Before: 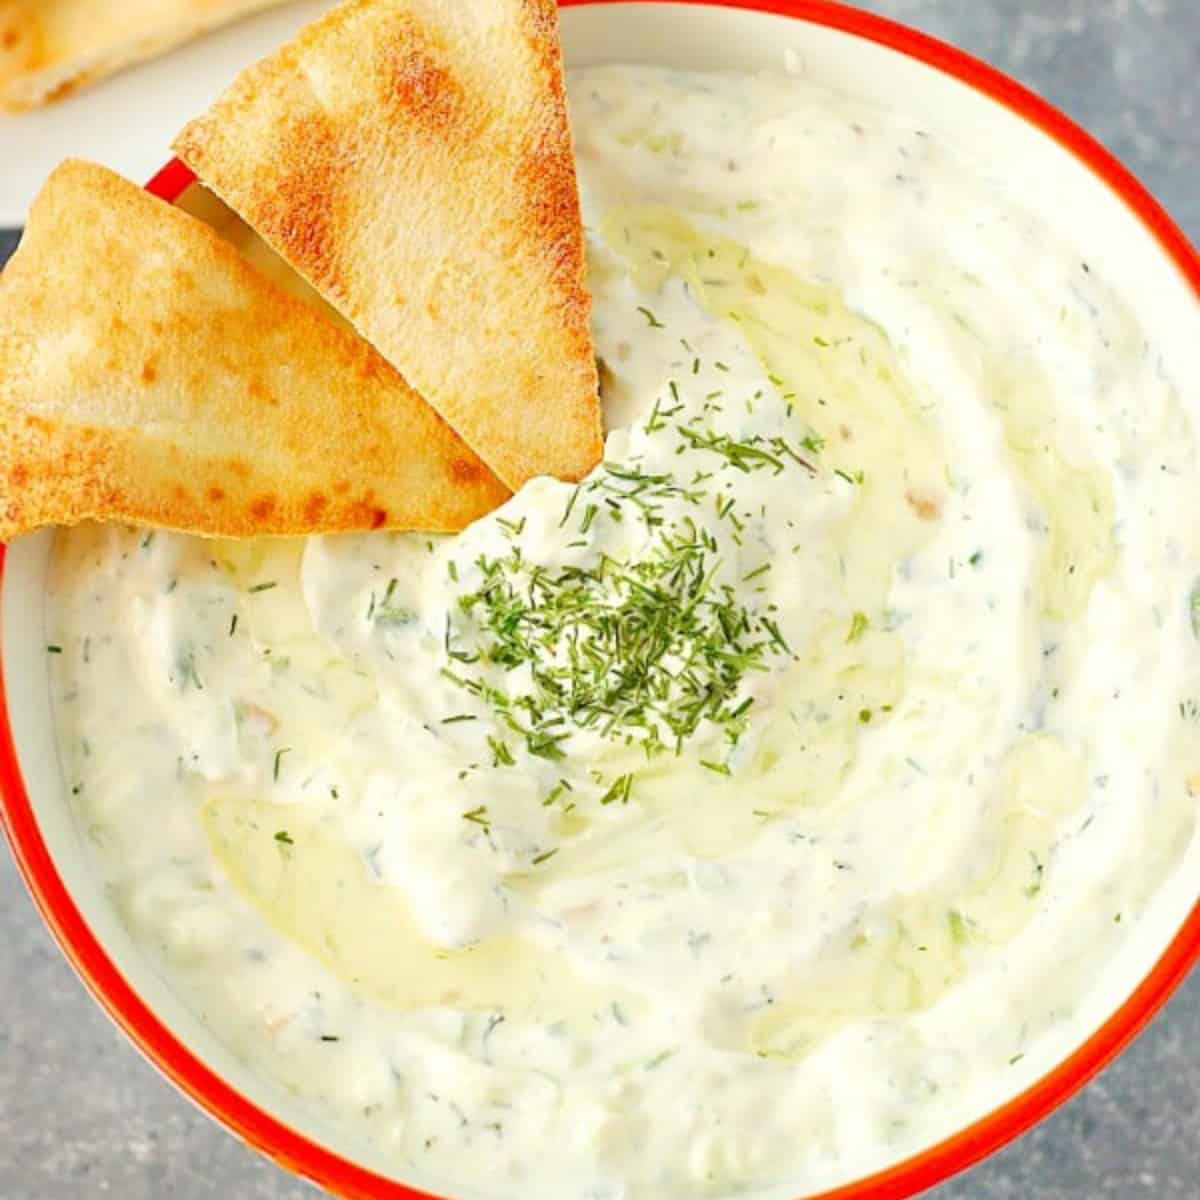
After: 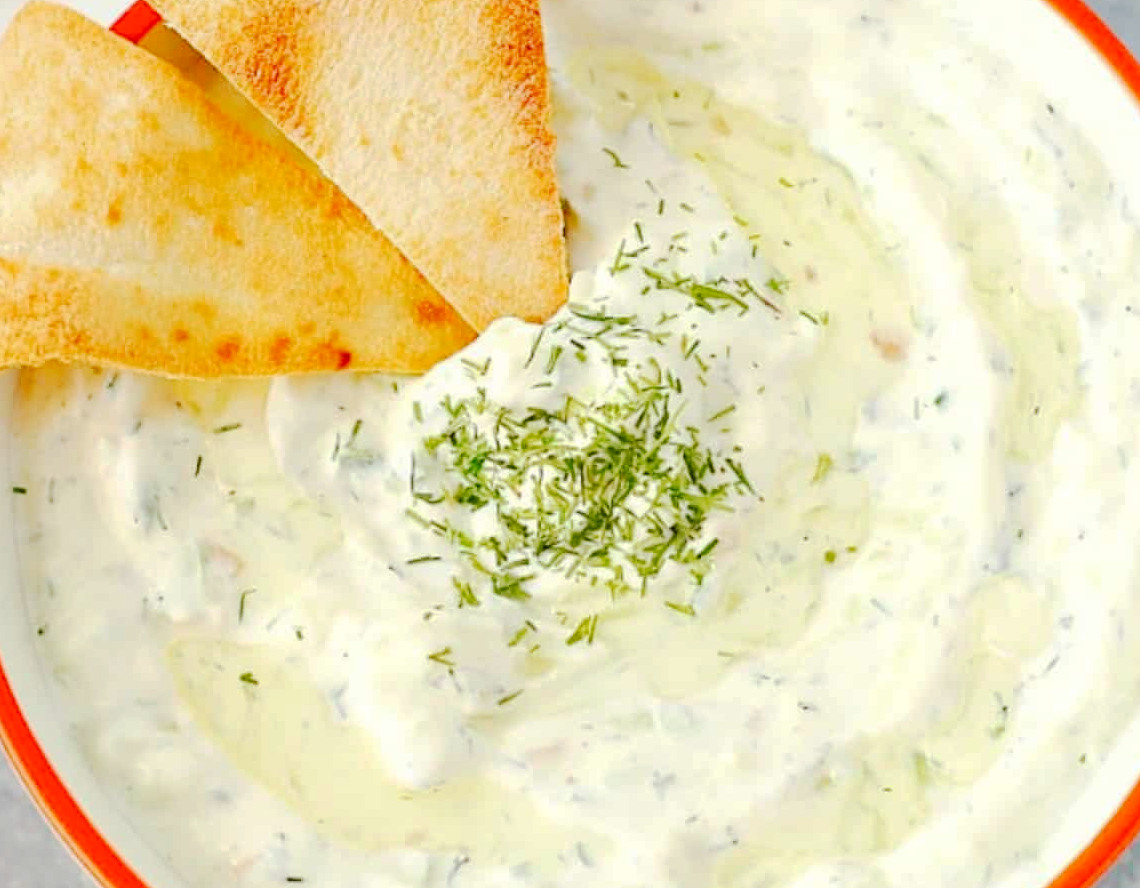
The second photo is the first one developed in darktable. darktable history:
crop and rotate: left 2.991%, top 13.302%, right 1.981%, bottom 12.636%
tone curve: curves: ch0 [(0, 0) (0.003, 0.009) (0.011, 0.013) (0.025, 0.022) (0.044, 0.039) (0.069, 0.055) (0.1, 0.077) (0.136, 0.113) (0.177, 0.158) (0.224, 0.213) (0.277, 0.289) (0.335, 0.367) (0.399, 0.451) (0.468, 0.532) (0.543, 0.615) (0.623, 0.696) (0.709, 0.755) (0.801, 0.818) (0.898, 0.893) (1, 1)], preserve colors none
